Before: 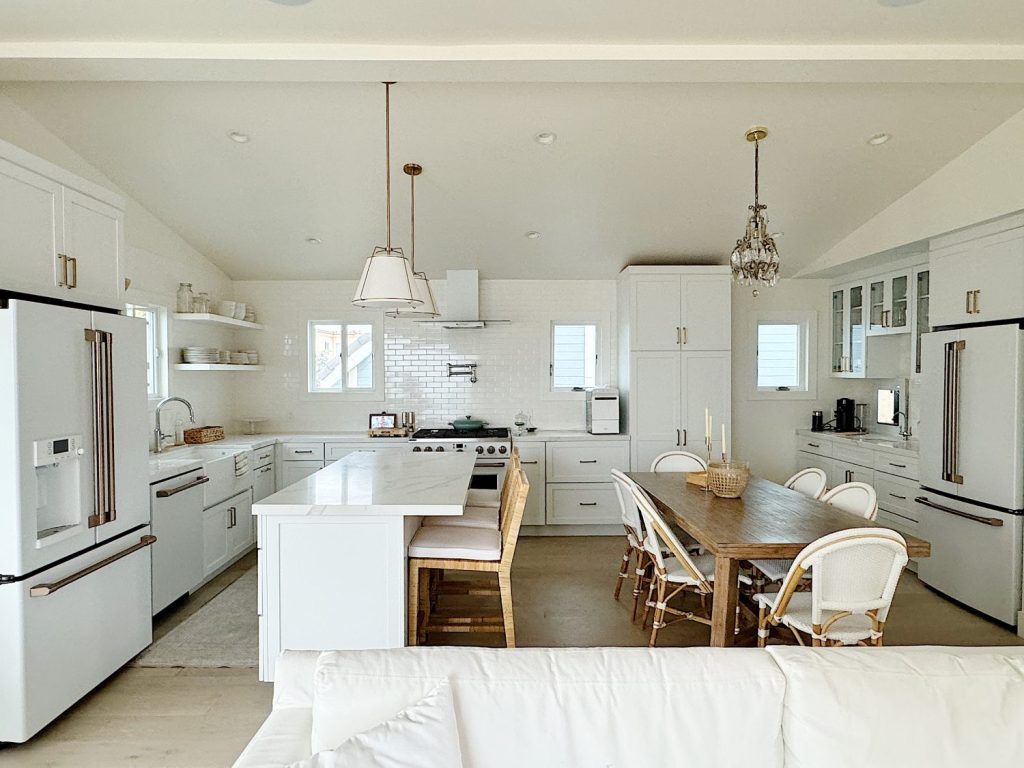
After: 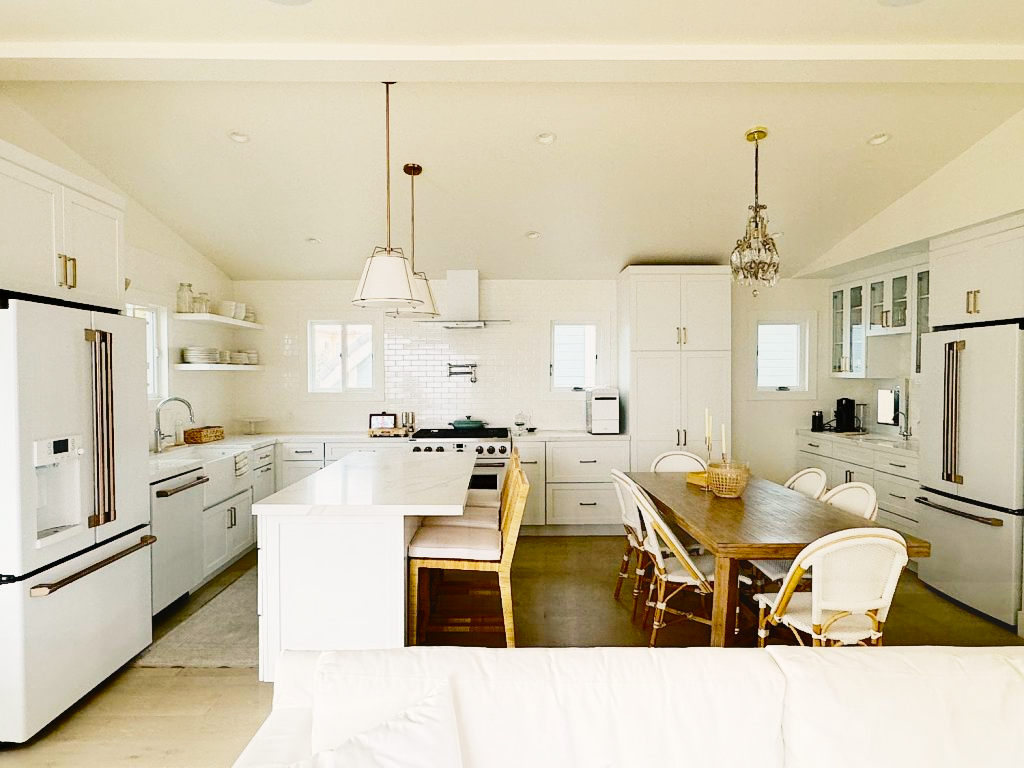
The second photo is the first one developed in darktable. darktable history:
base curve: curves: ch0 [(0, 0) (0.028, 0.03) (0.121, 0.232) (0.46, 0.748) (0.859, 0.968) (1, 1)], preserve colors none
color balance rgb: highlights gain › chroma 1.652%, highlights gain › hue 57.44°, perceptual saturation grading › global saturation 29.559%, global vibrance 21.782%
shadows and highlights: radius 264.28, soften with gaussian
tone equalizer: edges refinement/feathering 500, mask exposure compensation -1.57 EV, preserve details no
contrast equalizer: y [[0.6 ×6], [0.55 ×6], [0 ×6], [0 ×6], [0 ×6]], mix -0.989
